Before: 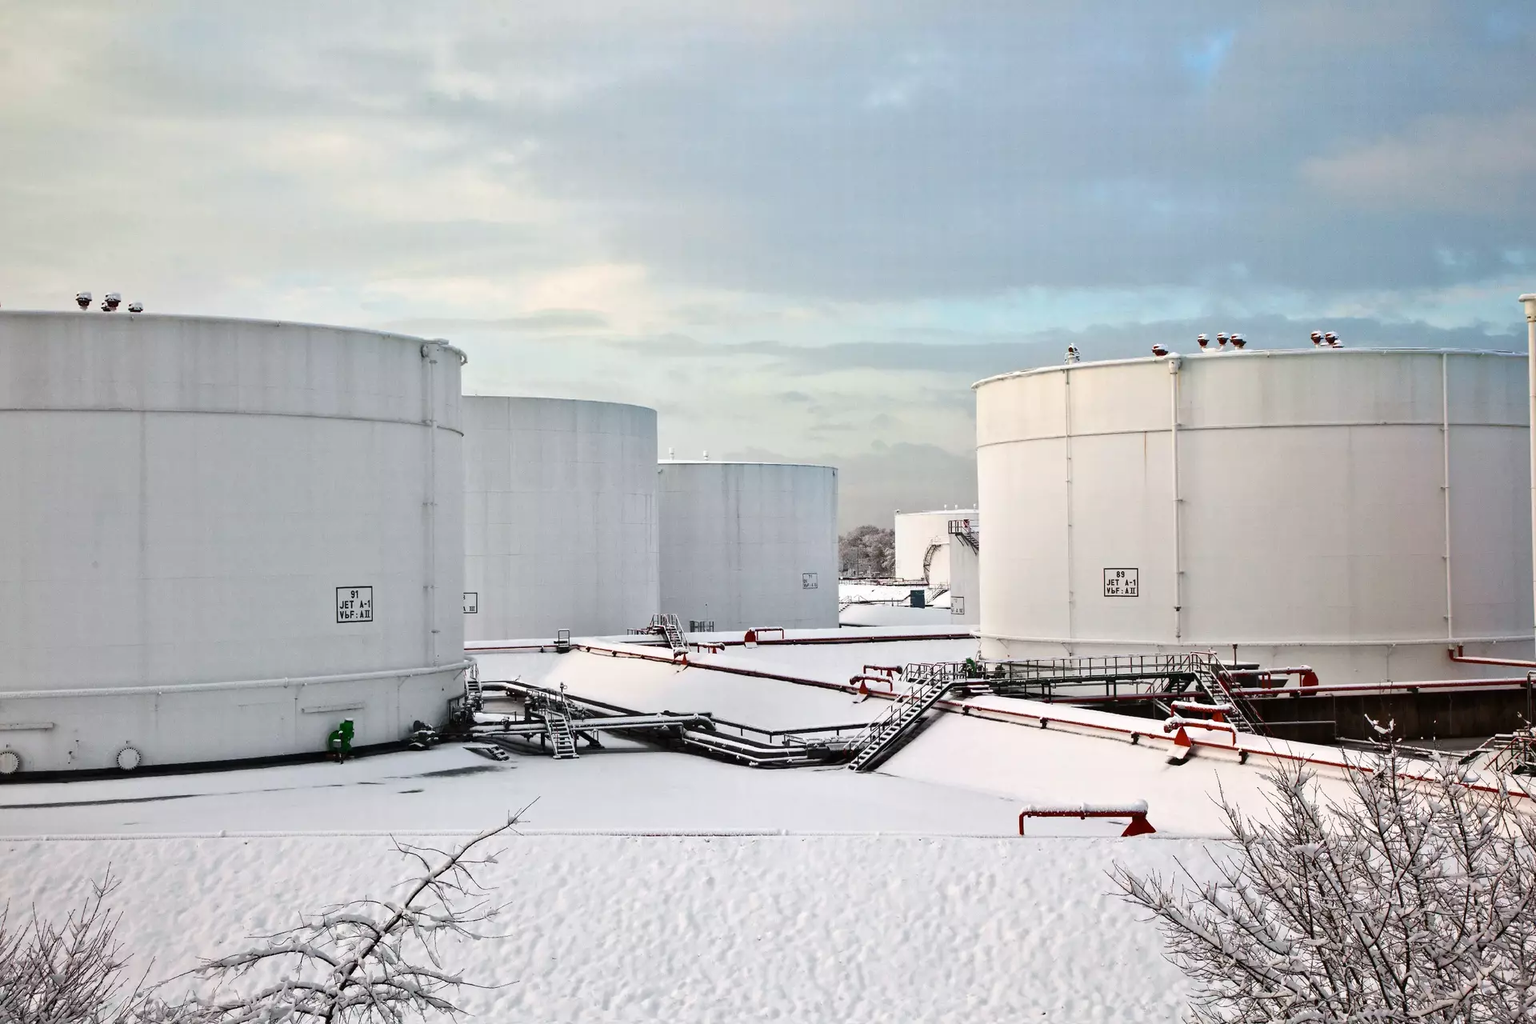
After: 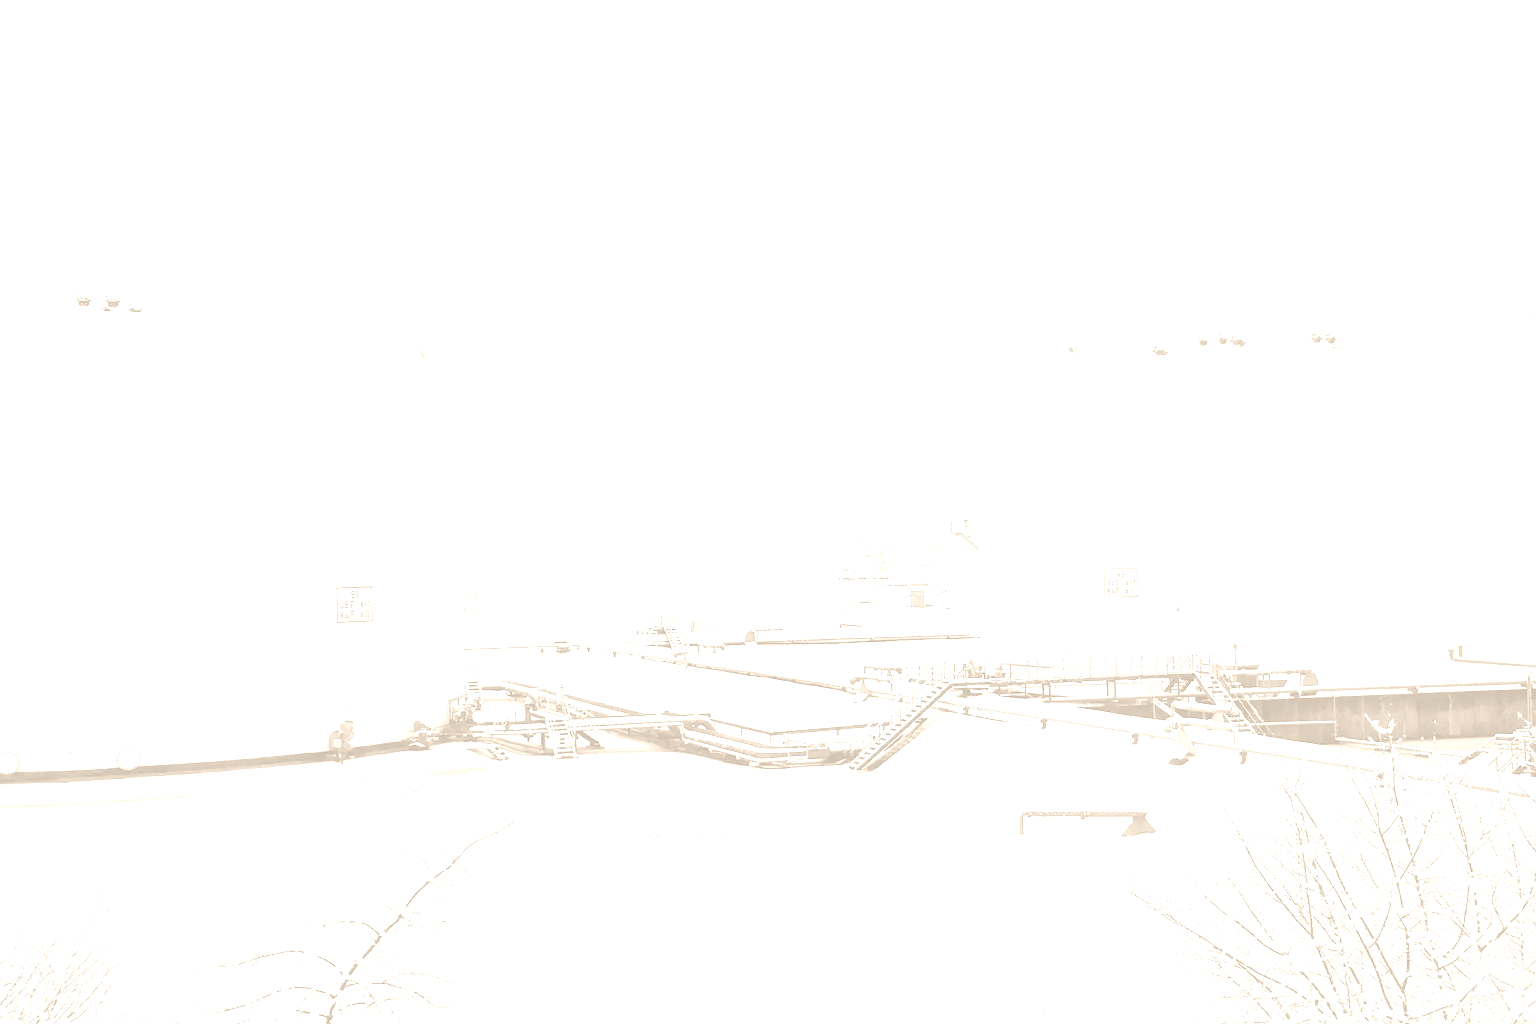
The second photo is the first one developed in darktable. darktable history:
color zones: curves: ch0 [(0.25, 0.5) (0.423, 0.5) (0.443, 0.5) (0.521, 0.756) (0.568, 0.5) (0.576, 0.5) (0.75, 0.5)]; ch1 [(0.25, 0.5) (0.423, 0.5) (0.443, 0.5) (0.539, 0.873) (0.624, 0.565) (0.631, 0.5) (0.75, 0.5)]
exposure: exposure 1.137 EV, compensate highlight preservation false
colorize: hue 34.49°, saturation 35.33%, source mix 100%, version 1
color correction: highlights a* 19.59, highlights b* 27.49, shadows a* 3.46, shadows b* -17.28, saturation 0.73
contrast brightness saturation: contrast -0.32, brightness 0.75, saturation -0.78
